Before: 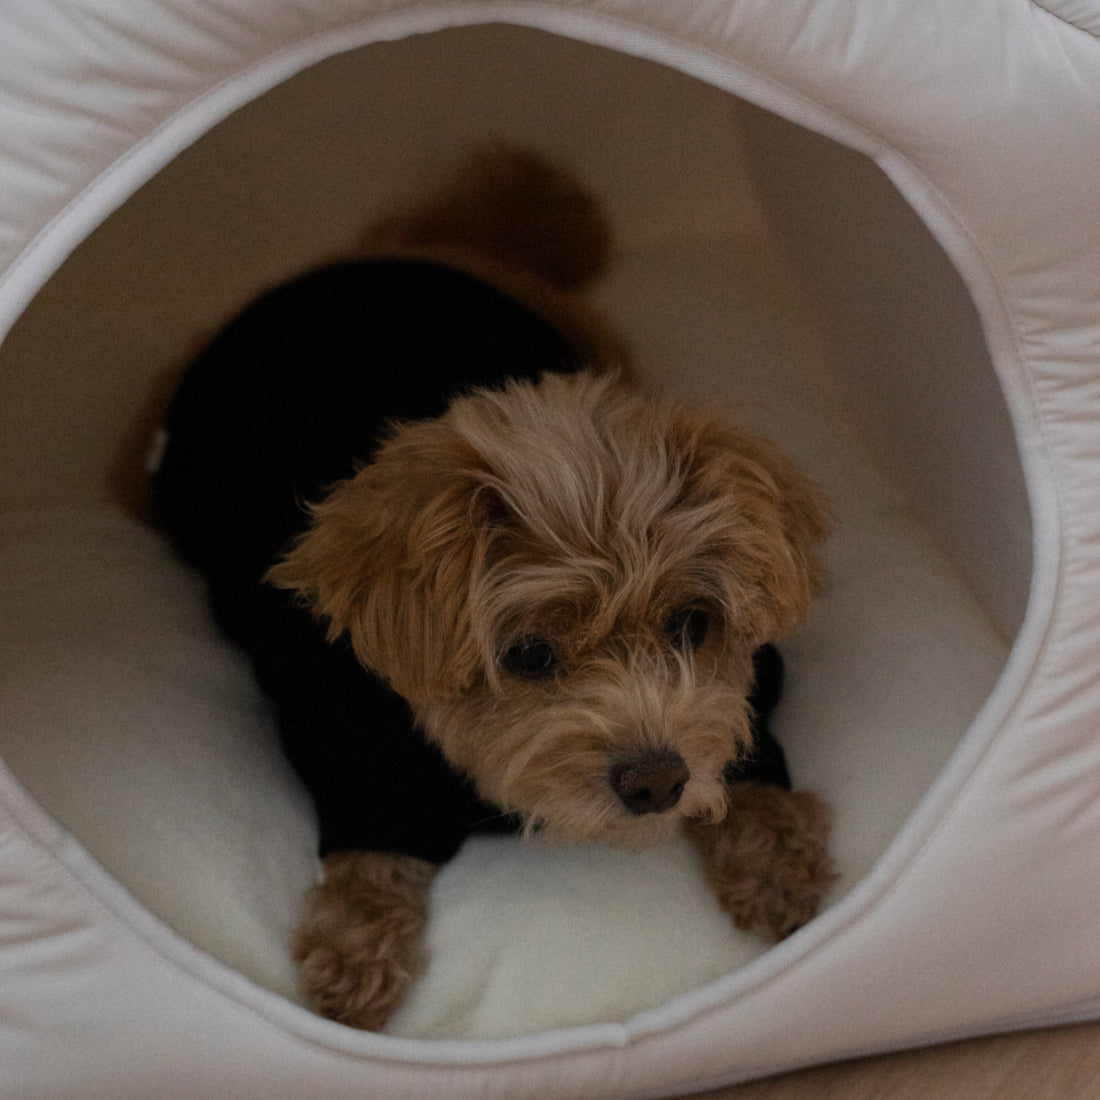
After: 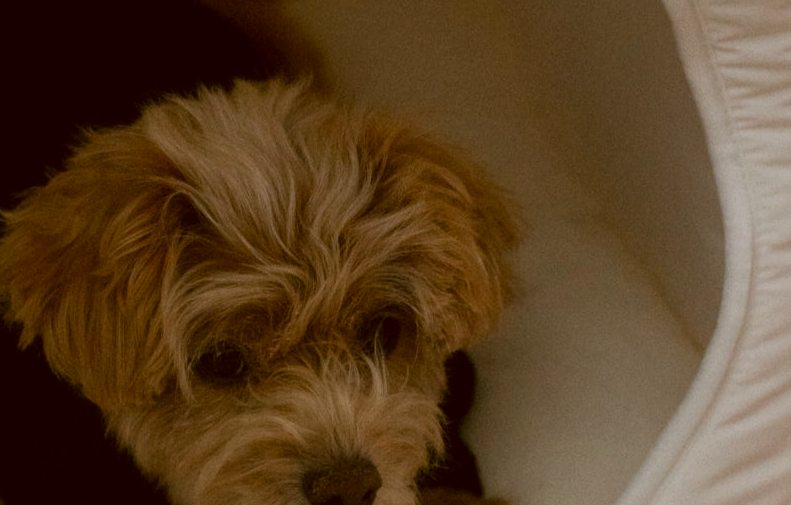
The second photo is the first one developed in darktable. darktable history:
crop and rotate: left 28.058%, top 26.683%, bottom 27.365%
color correction: highlights a* -0.5, highlights b* 0.153, shadows a* 4.47, shadows b* 20.27
